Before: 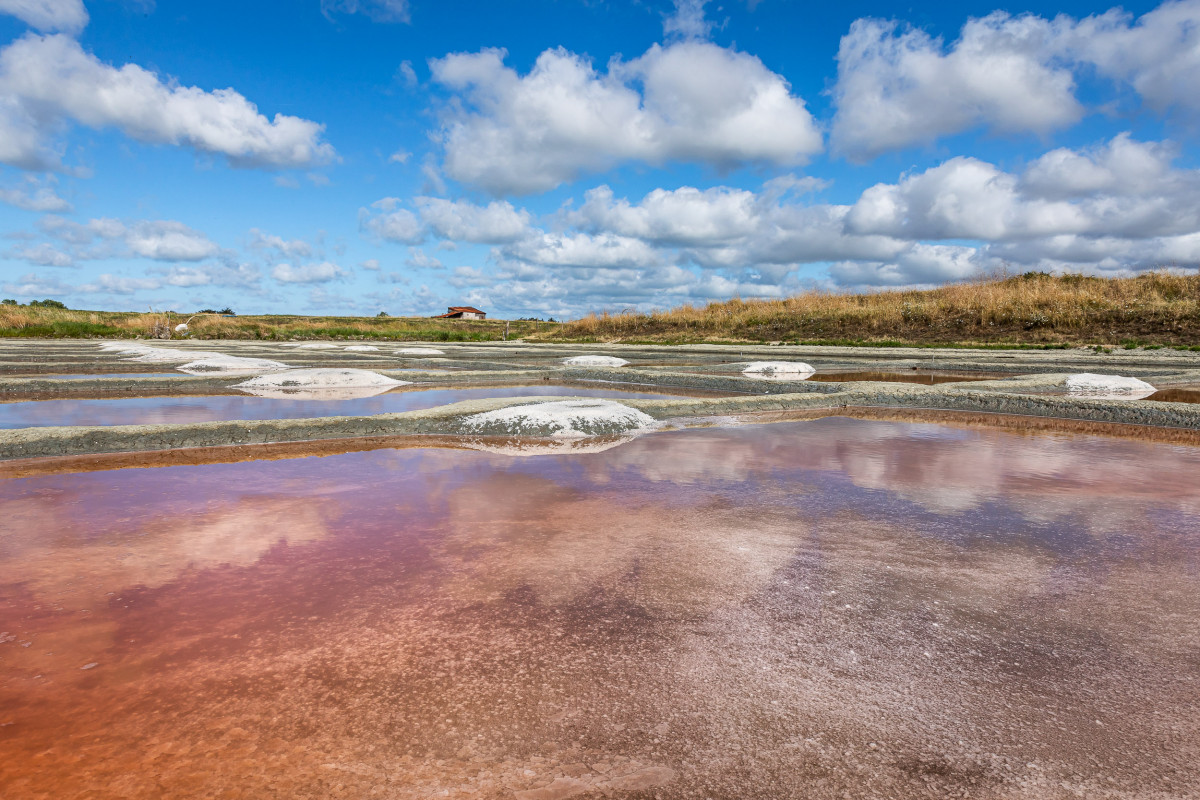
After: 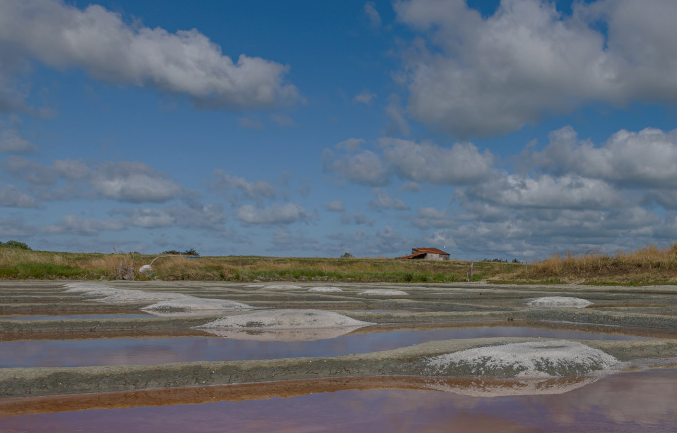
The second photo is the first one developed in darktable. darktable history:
crop and rotate: left 3.029%, top 7.525%, right 40.54%, bottom 38.325%
tone equalizer: -8 EV 0.275 EV, -7 EV 0.394 EV, -6 EV 0.452 EV, -5 EV 0.27 EV, -3 EV -0.254 EV, -2 EV -0.4 EV, -1 EV -0.409 EV, +0 EV -0.276 EV, edges refinement/feathering 500, mask exposure compensation -1.57 EV, preserve details no
base curve: curves: ch0 [(0, 0) (0.826, 0.587) (1, 1)], preserve colors none
